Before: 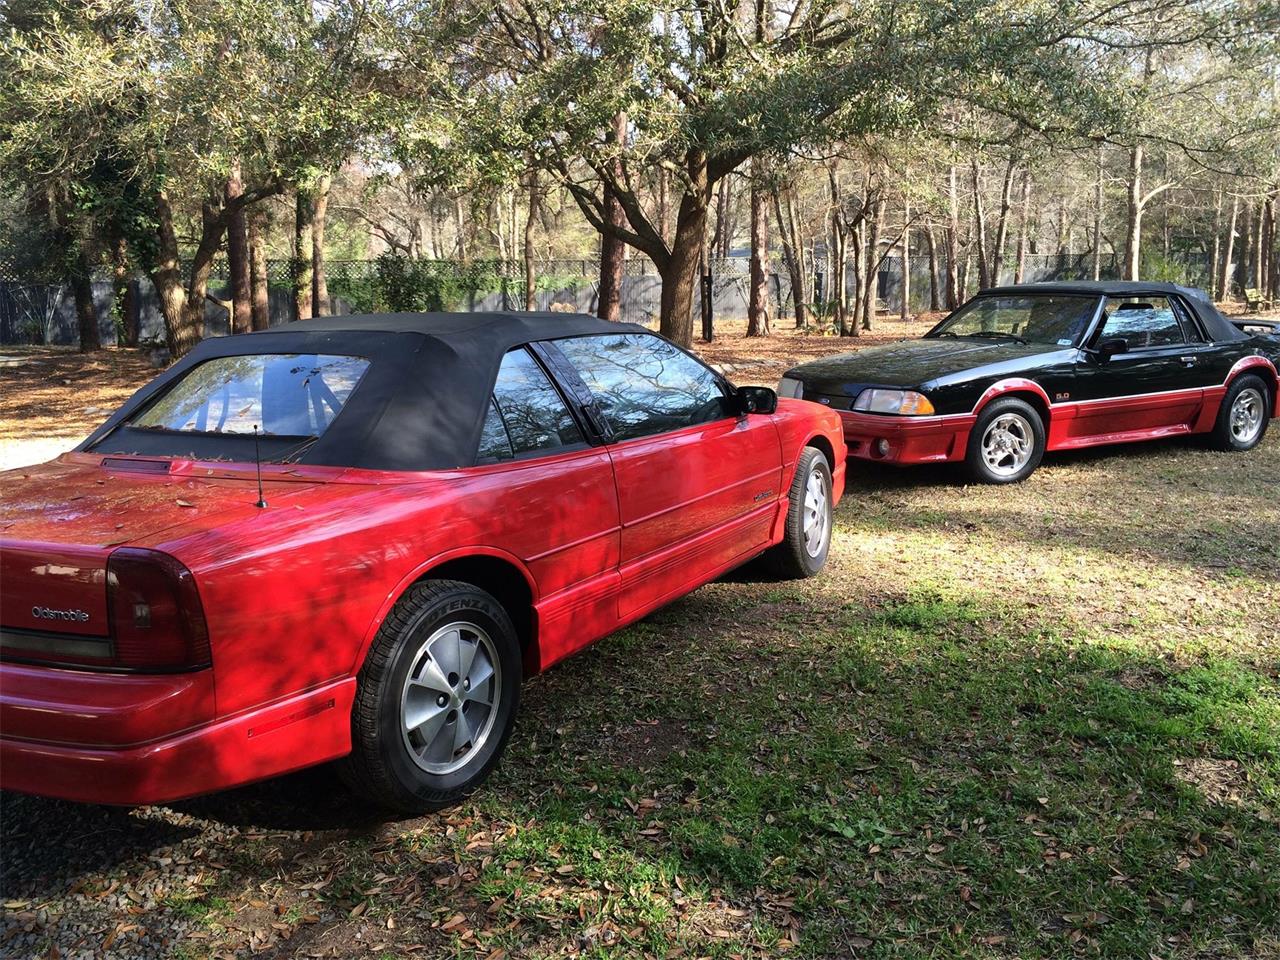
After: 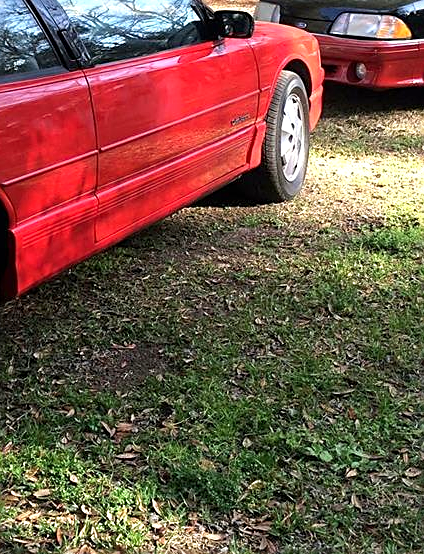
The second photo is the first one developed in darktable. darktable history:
exposure: black level correction 0.001, exposure 0.5 EV, compensate exposure bias true, compensate highlight preservation false
sharpen: on, module defaults
crop: left 40.878%, top 39.176%, right 25.993%, bottom 3.081%
